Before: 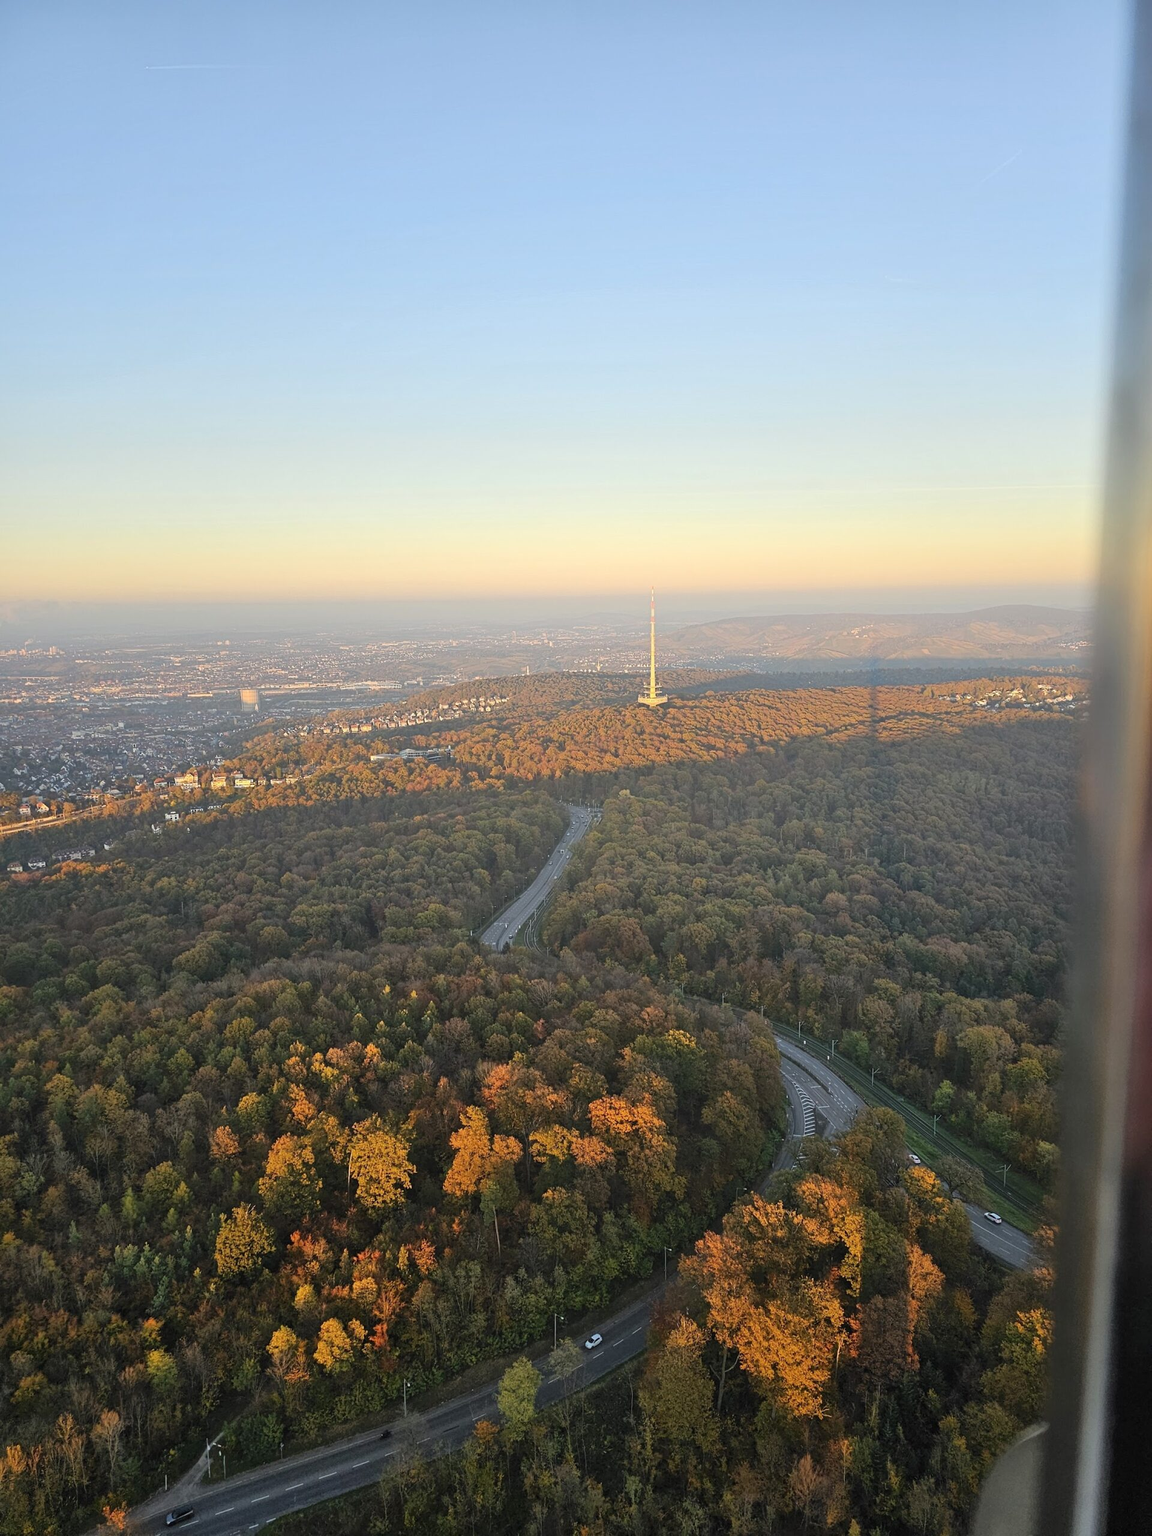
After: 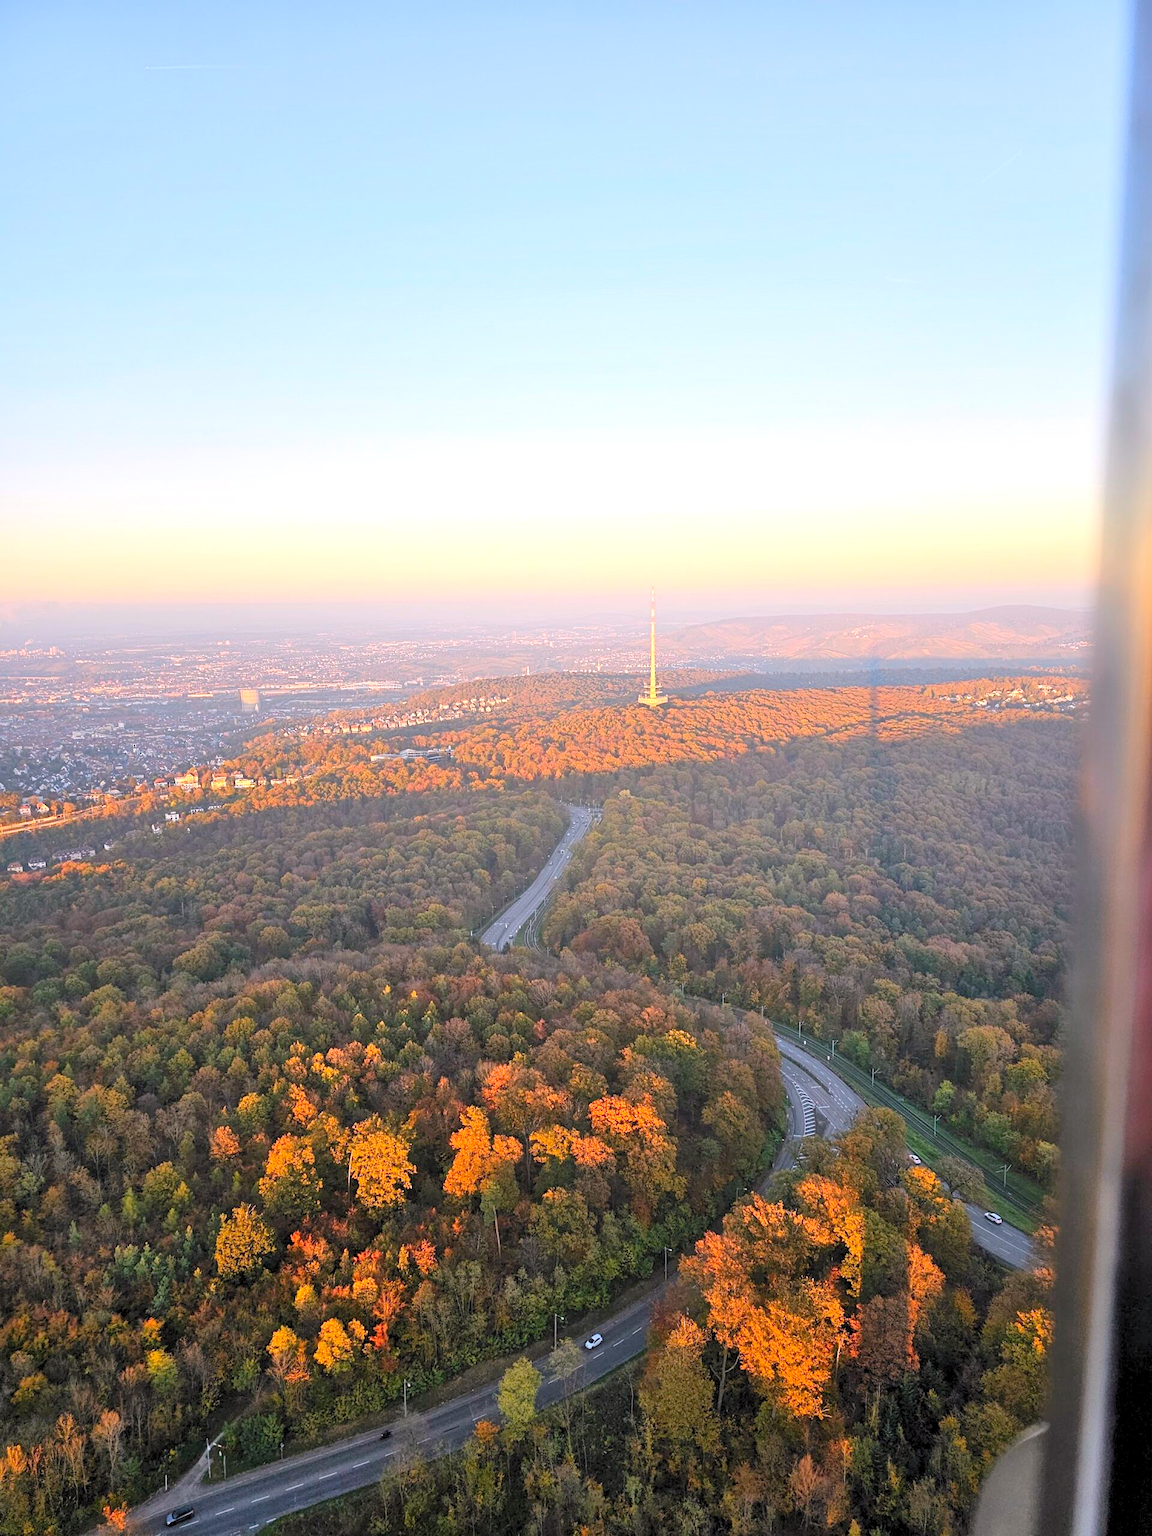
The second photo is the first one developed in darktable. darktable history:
white balance: red 1.05, blue 1.072
levels: black 3.83%, white 90.64%, levels [0.044, 0.416, 0.908]
